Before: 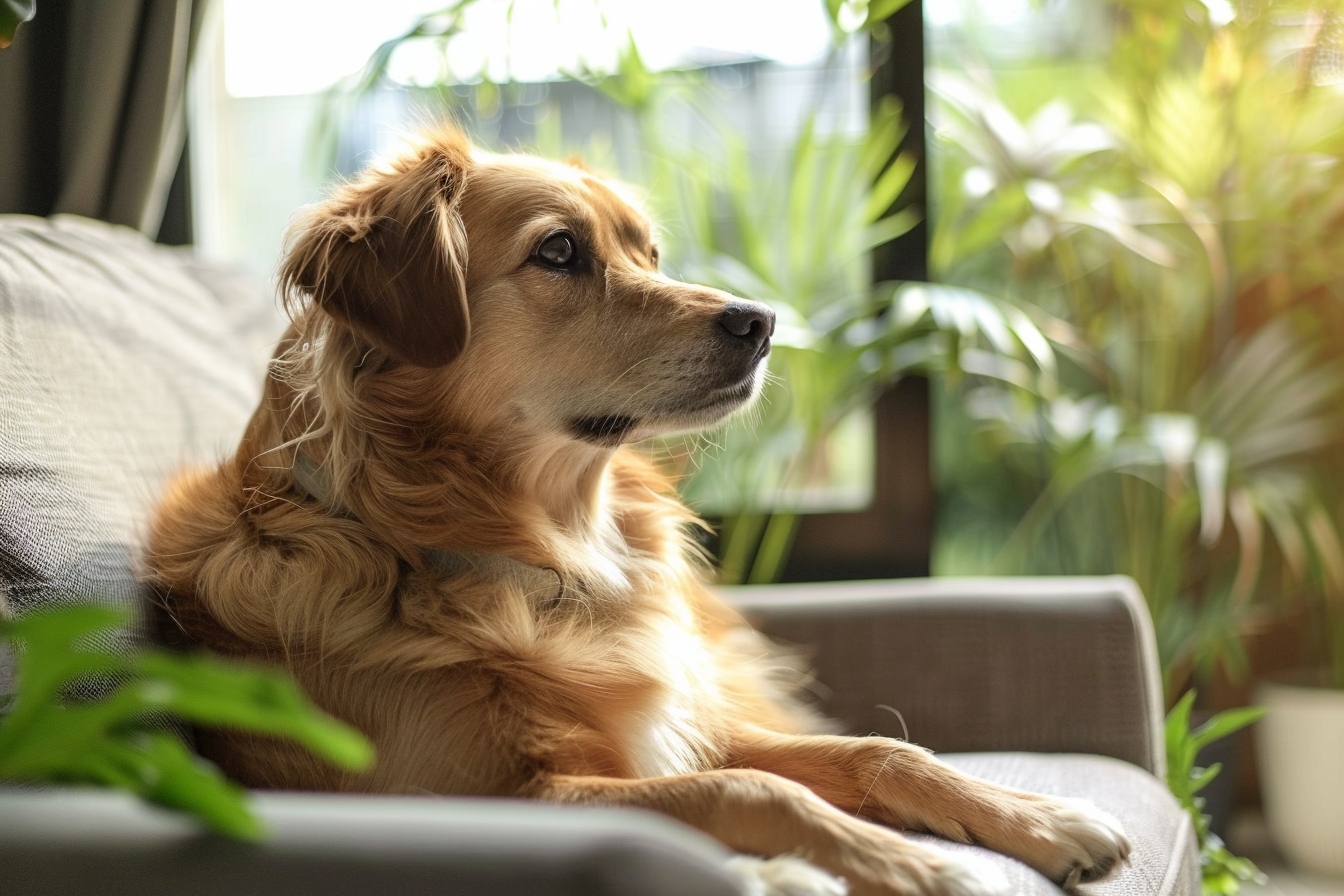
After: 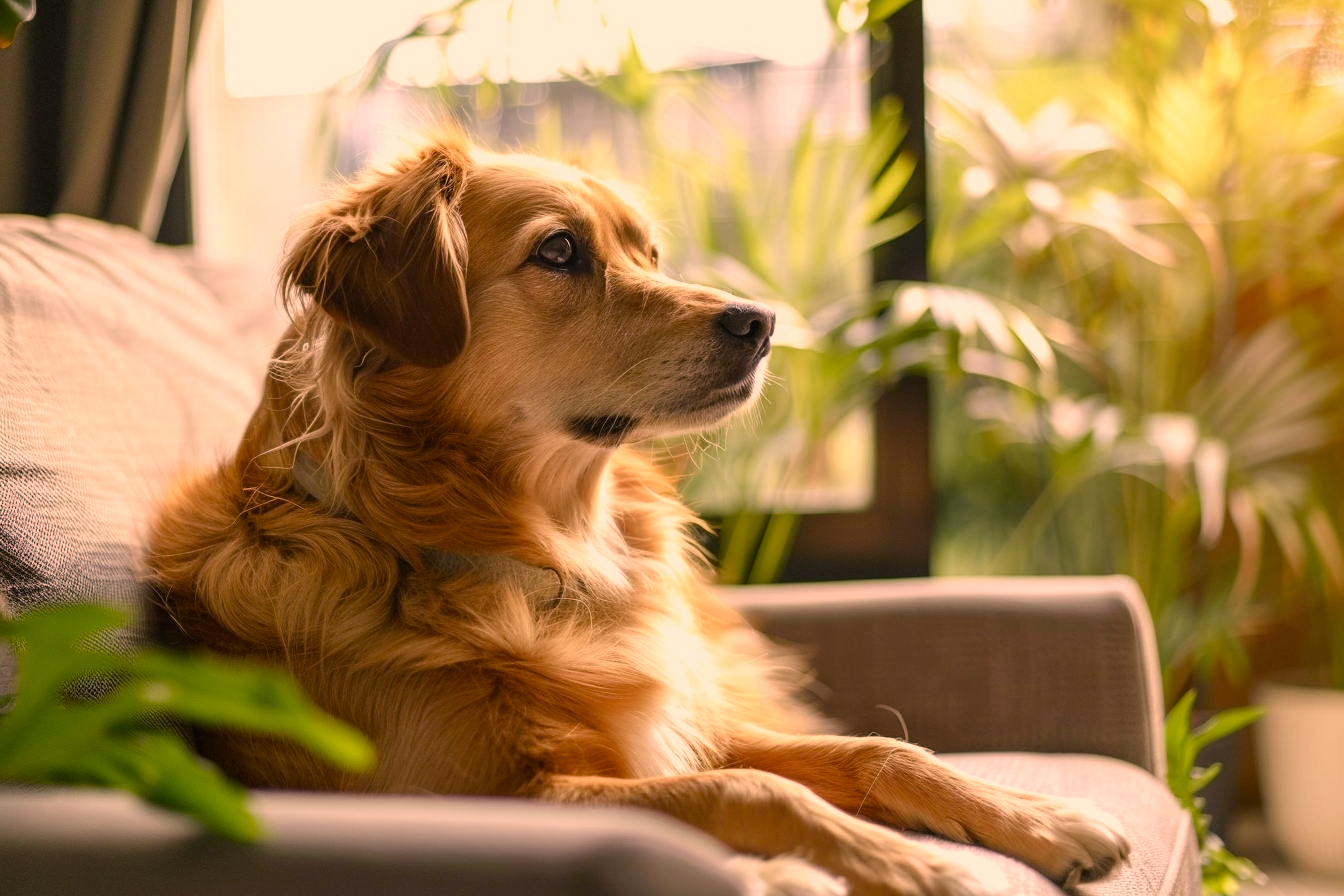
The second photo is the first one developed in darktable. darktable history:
exposure: compensate exposure bias true, compensate highlight preservation false
color correction: highlights a* 21.35, highlights b* 19.44
color balance rgb: highlights gain › chroma 1.092%, highlights gain › hue 60.03°, perceptual saturation grading › global saturation 14.322%, perceptual saturation grading › highlights -25.236%, perceptual saturation grading › shadows 29.854%
